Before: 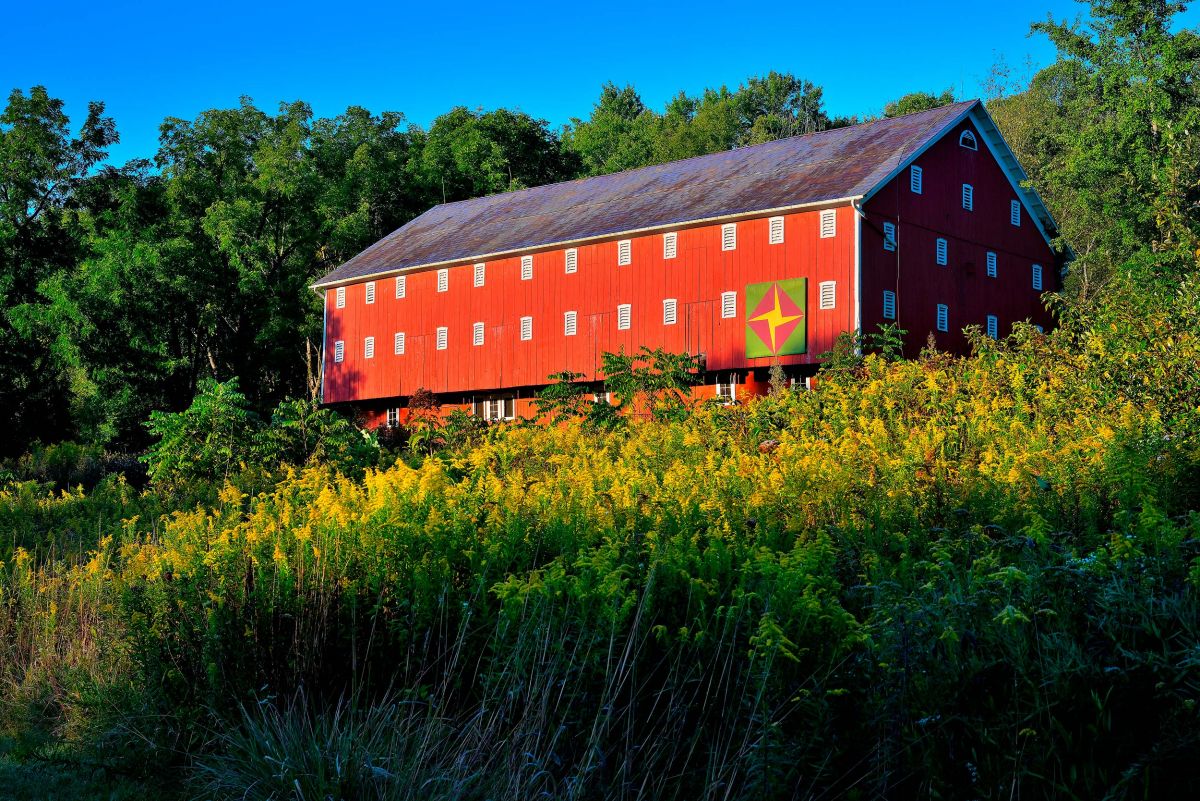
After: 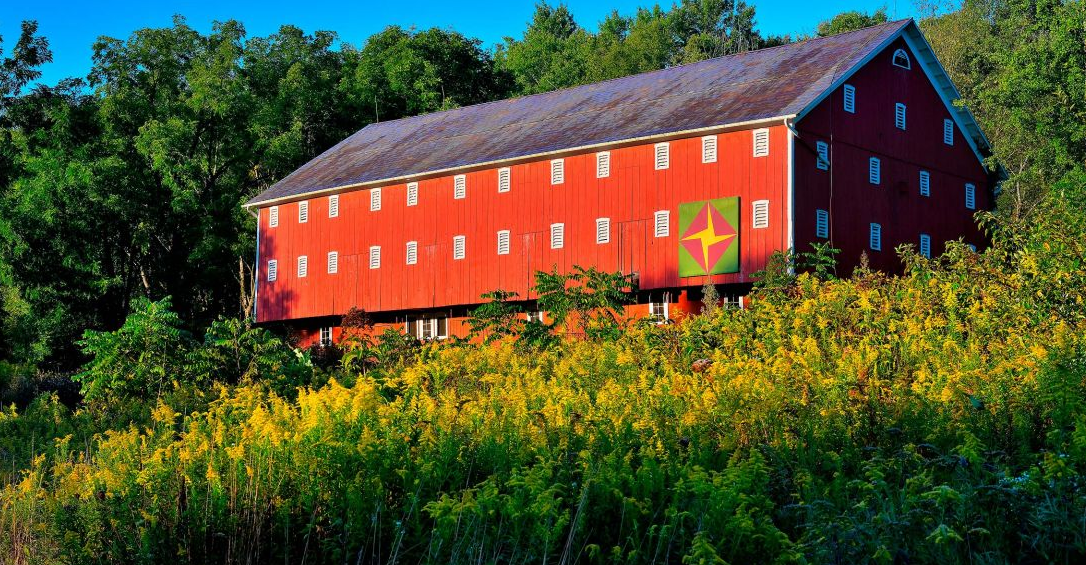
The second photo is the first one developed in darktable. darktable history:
crop: left 5.602%, top 10.153%, right 3.817%, bottom 19.282%
